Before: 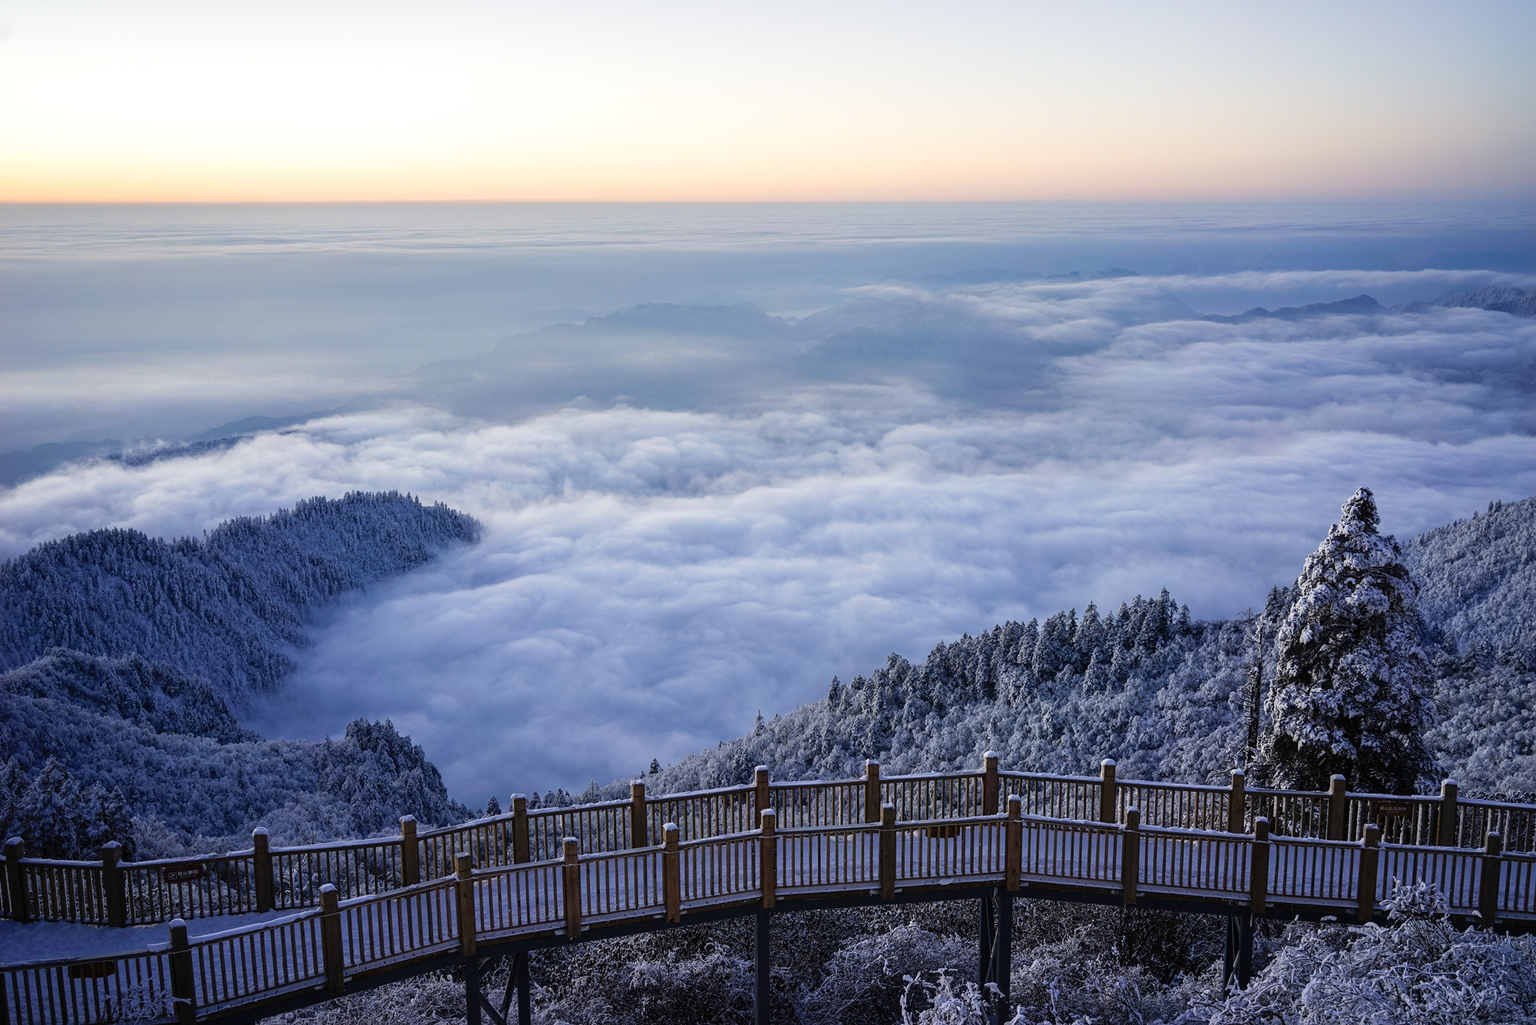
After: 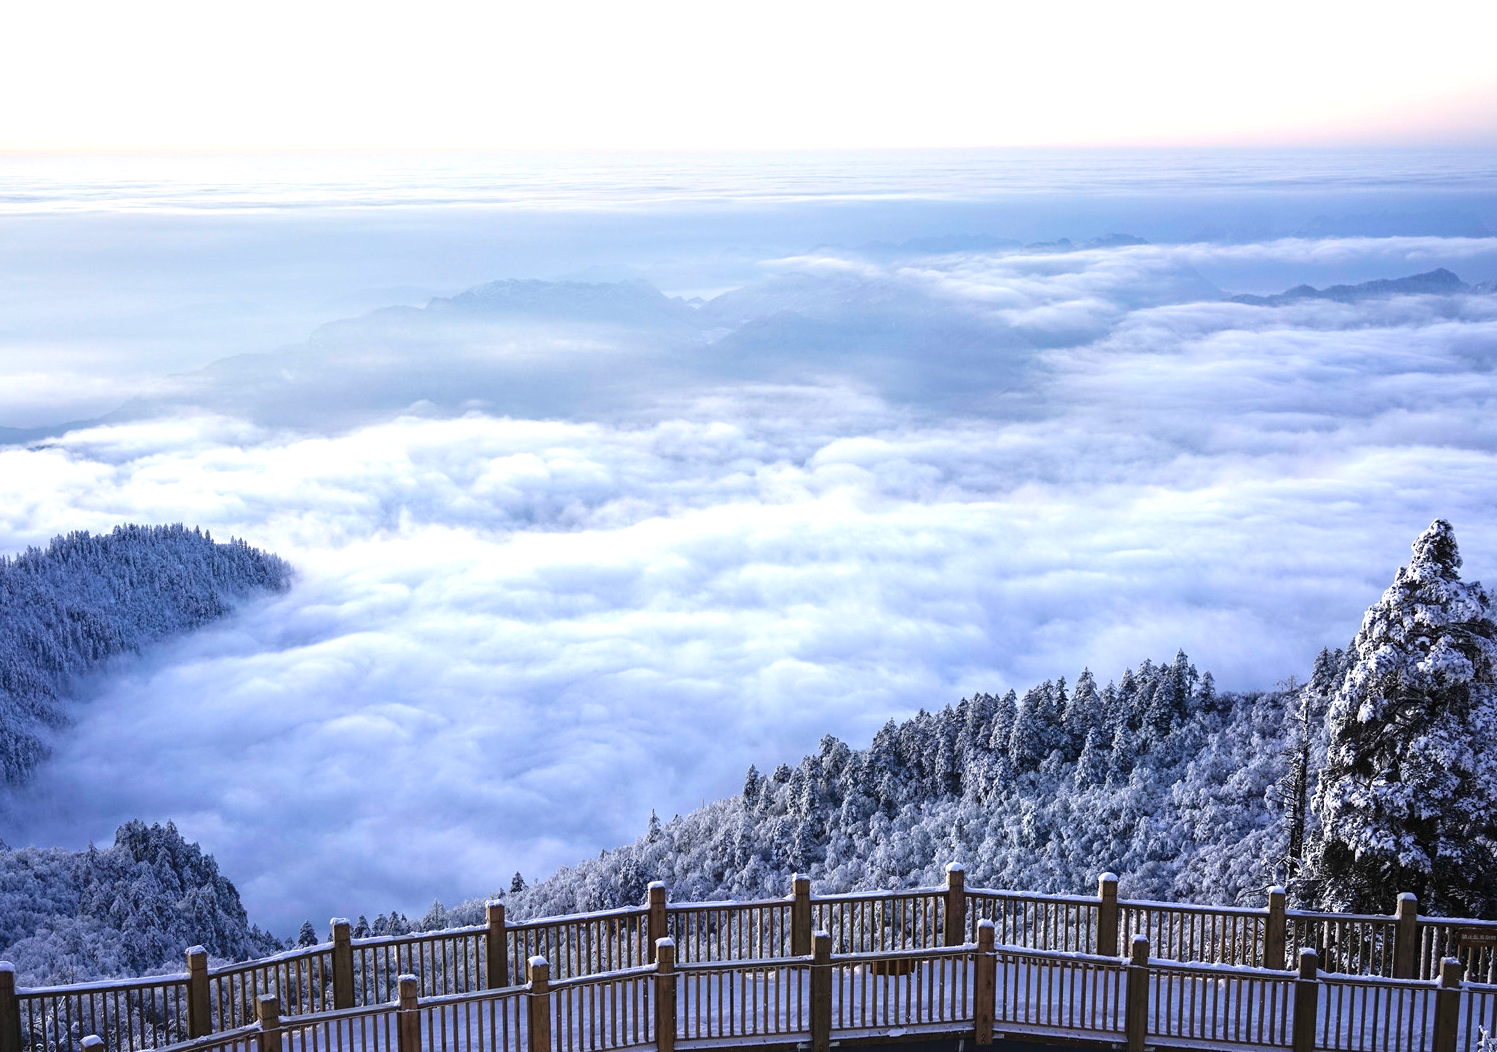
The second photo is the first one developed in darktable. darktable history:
exposure: black level correction -0.001, exposure 0.9 EV, compensate exposure bias true, compensate highlight preservation false
crop: left 16.768%, top 8.653%, right 8.362%, bottom 12.485%
